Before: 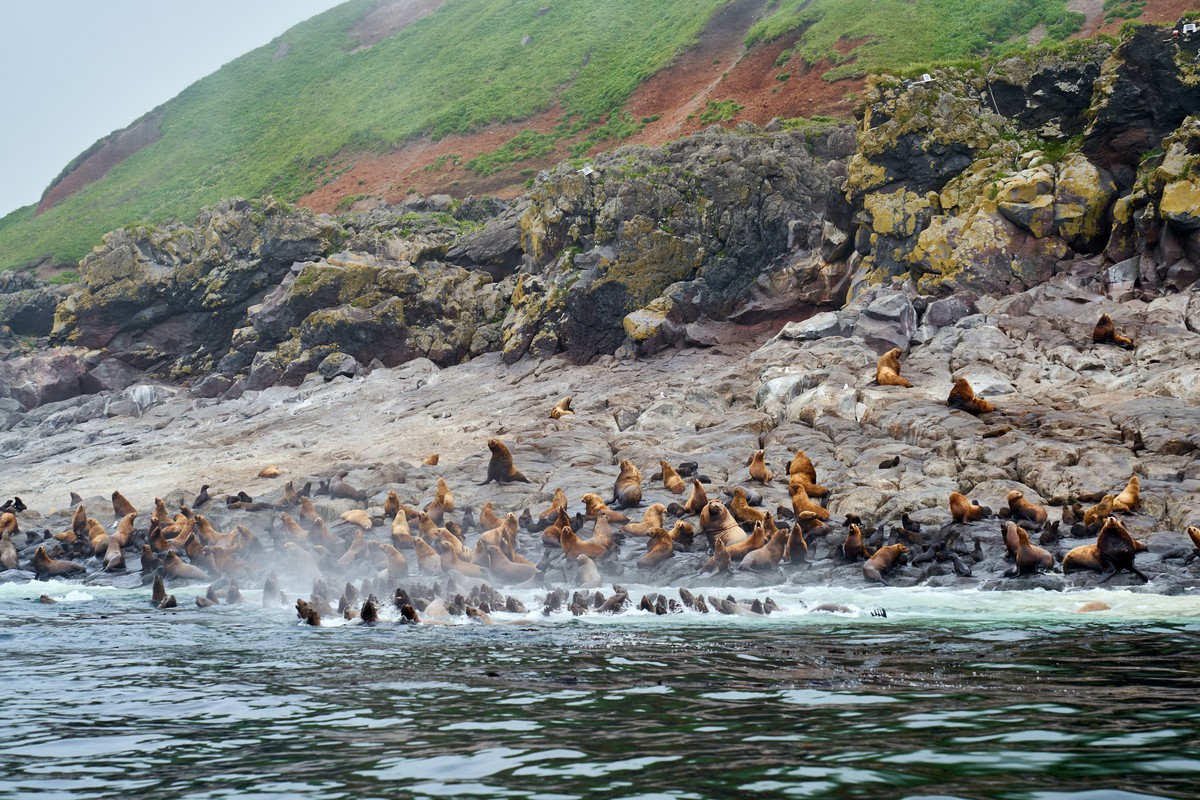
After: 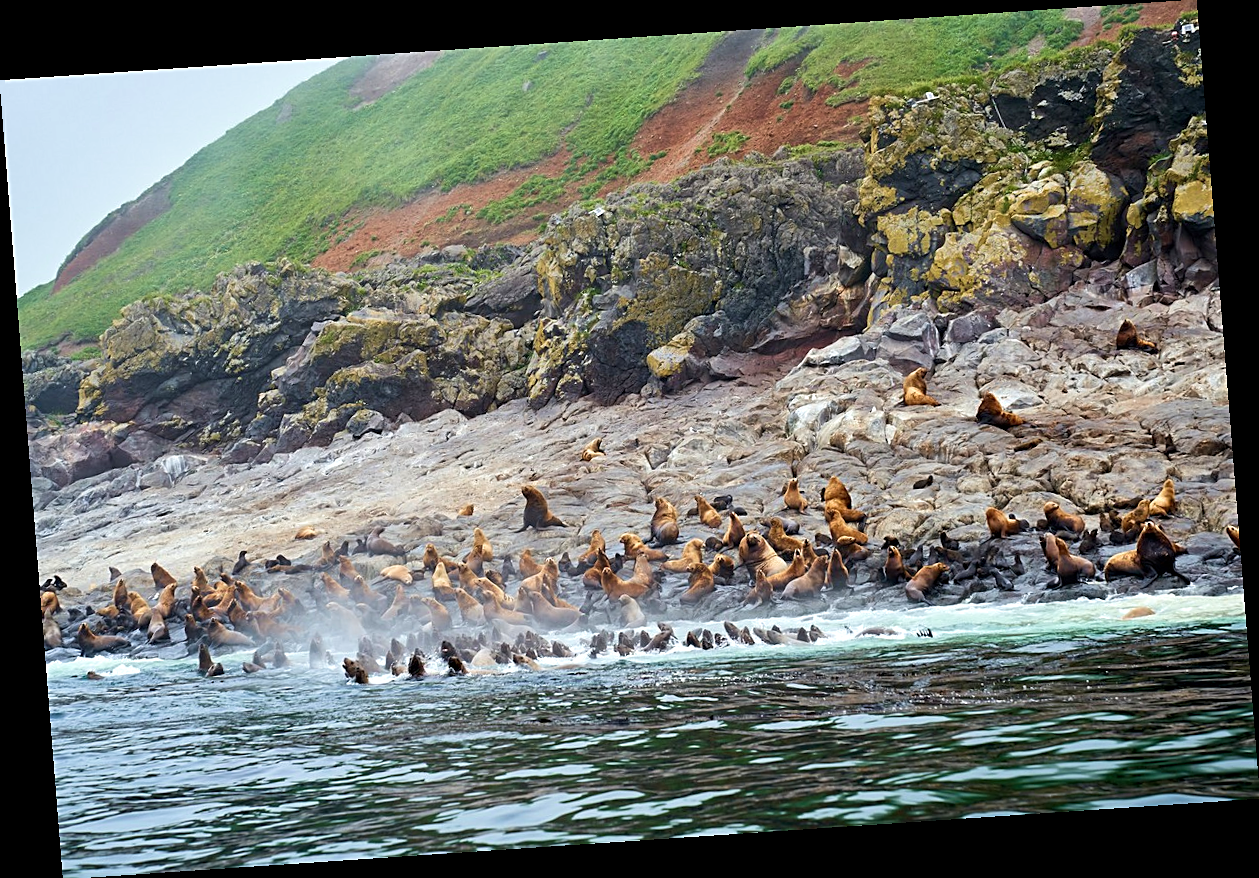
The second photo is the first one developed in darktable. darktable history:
sharpen: on, module defaults
rotate and perspective: rotation -4.2°, shear 0.006, automatic cropping off
exposure: exposure 0.2 EV, compensate highlight preservation false
velvia: on, module defaults
